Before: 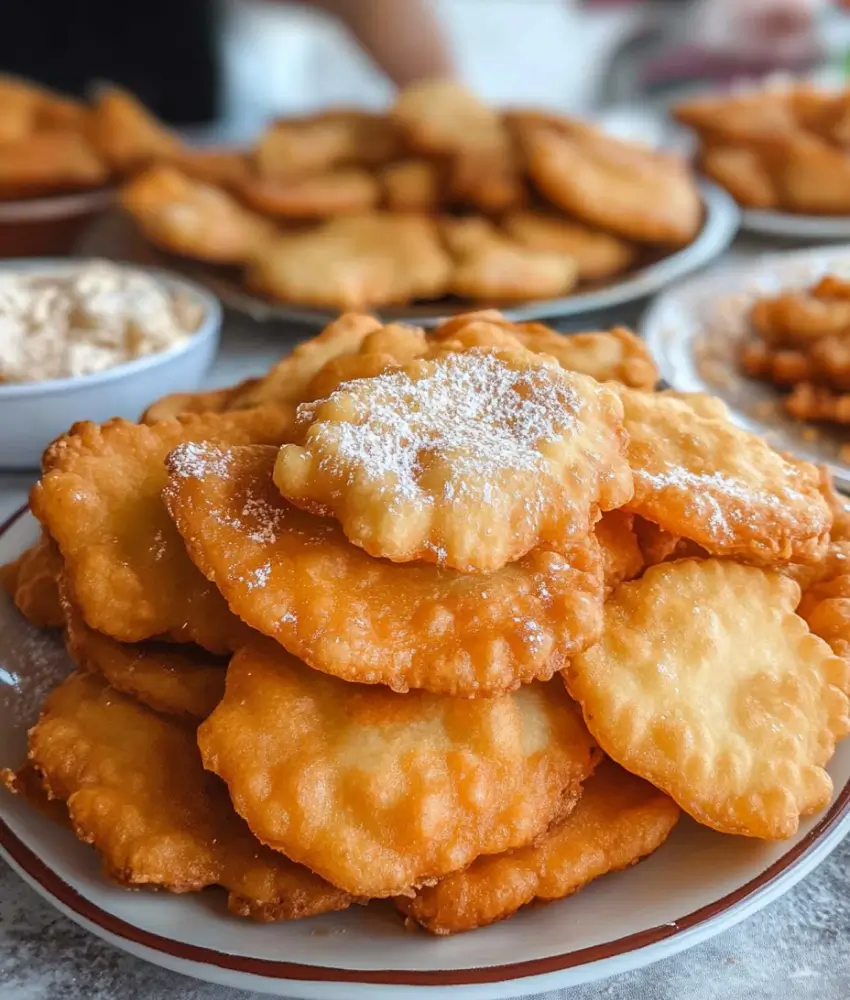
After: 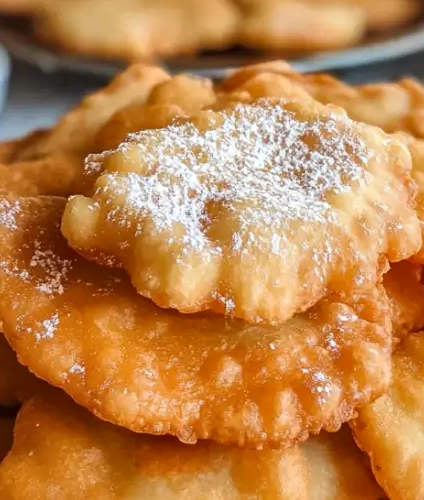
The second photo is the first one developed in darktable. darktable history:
crop: left 25%, top 25%, right 25%, bottom 25%
local contrast: mode bilateral grid, contrast 20, coarseness 50, detail 132%, midtone range 0.2
